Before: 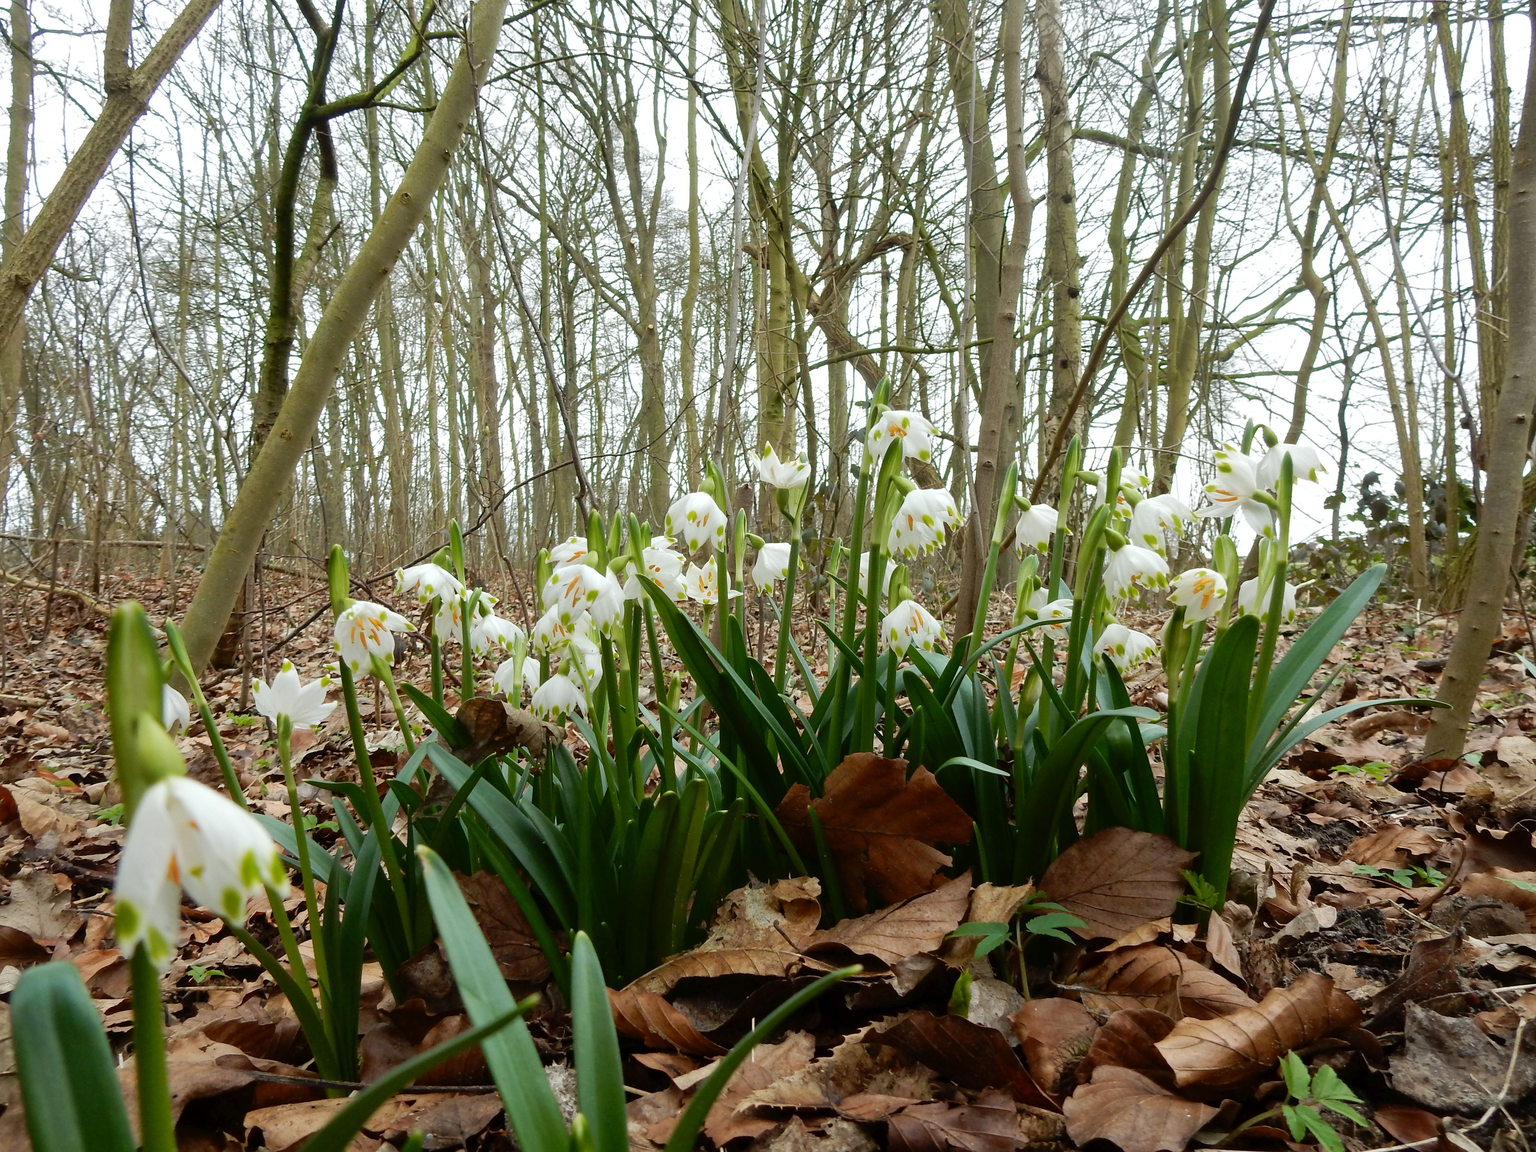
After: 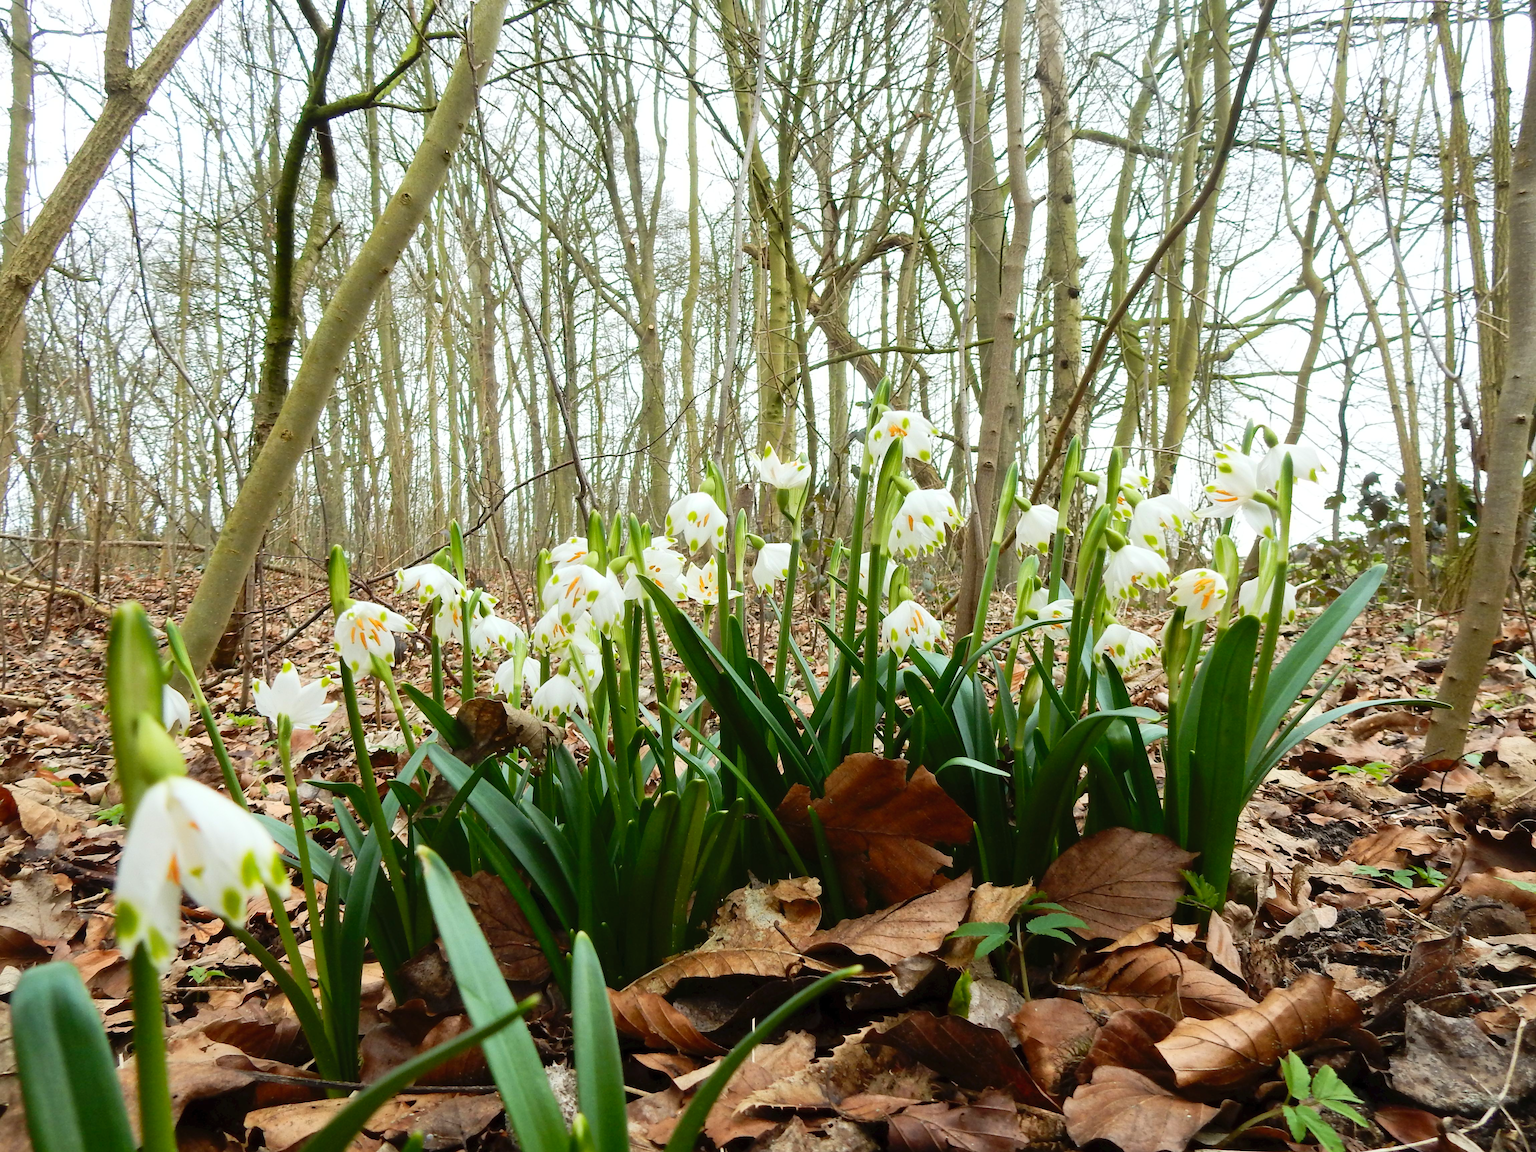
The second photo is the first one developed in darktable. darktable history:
contrast brightness saturation: contrast 0.197, brightness 0.168, saturation 0.222
